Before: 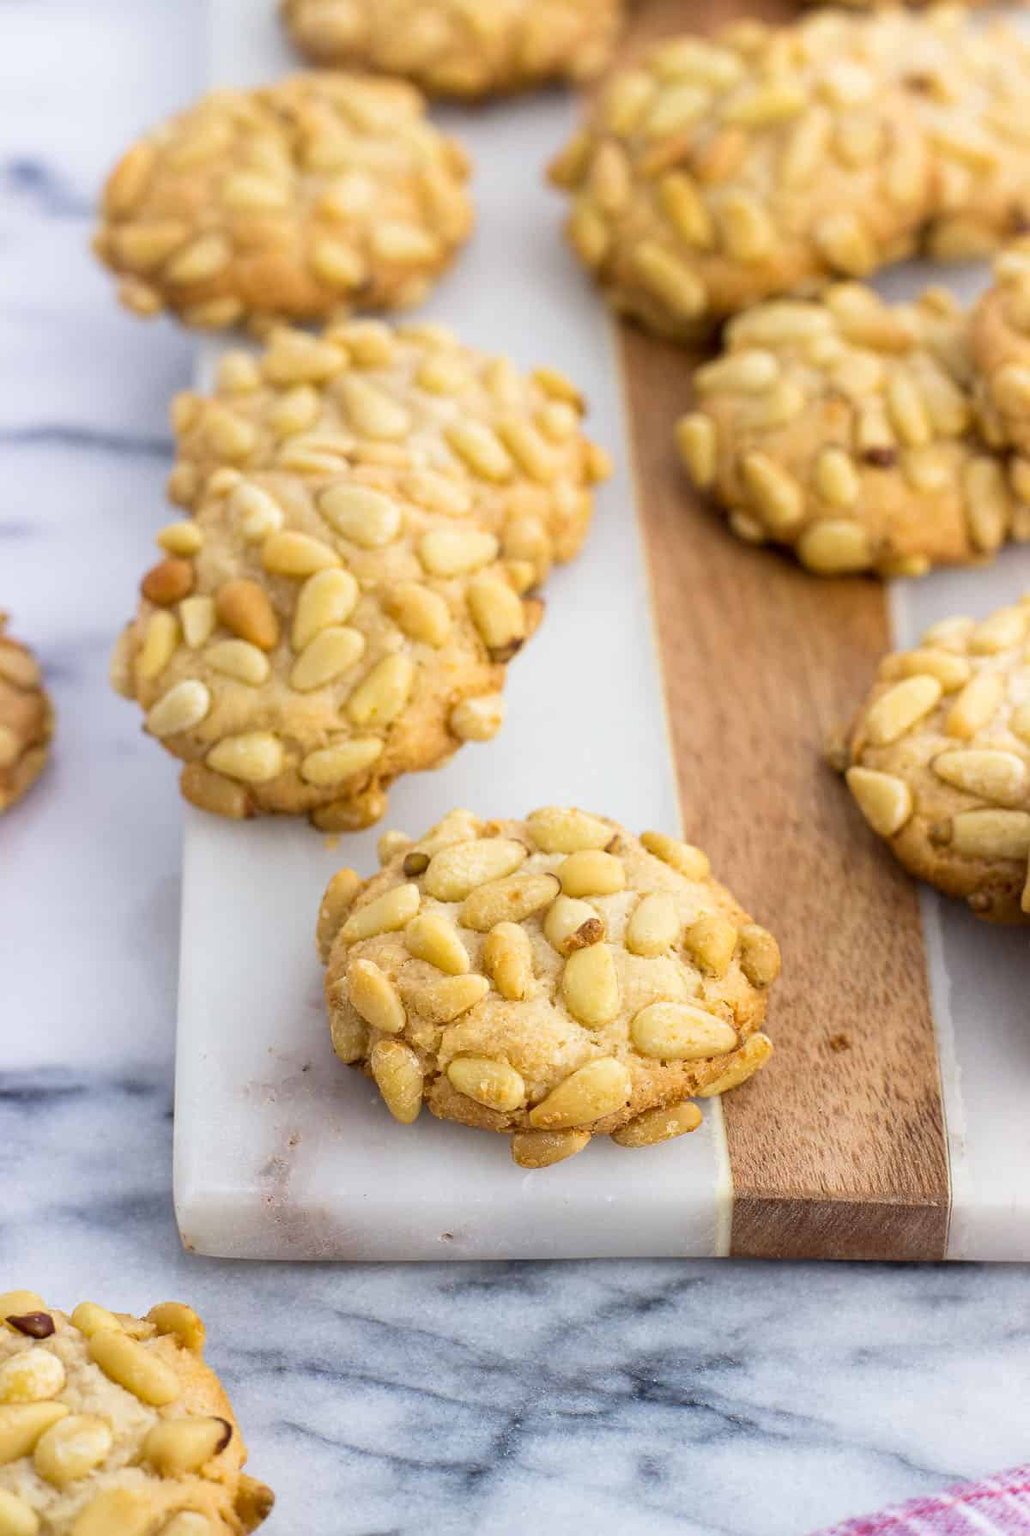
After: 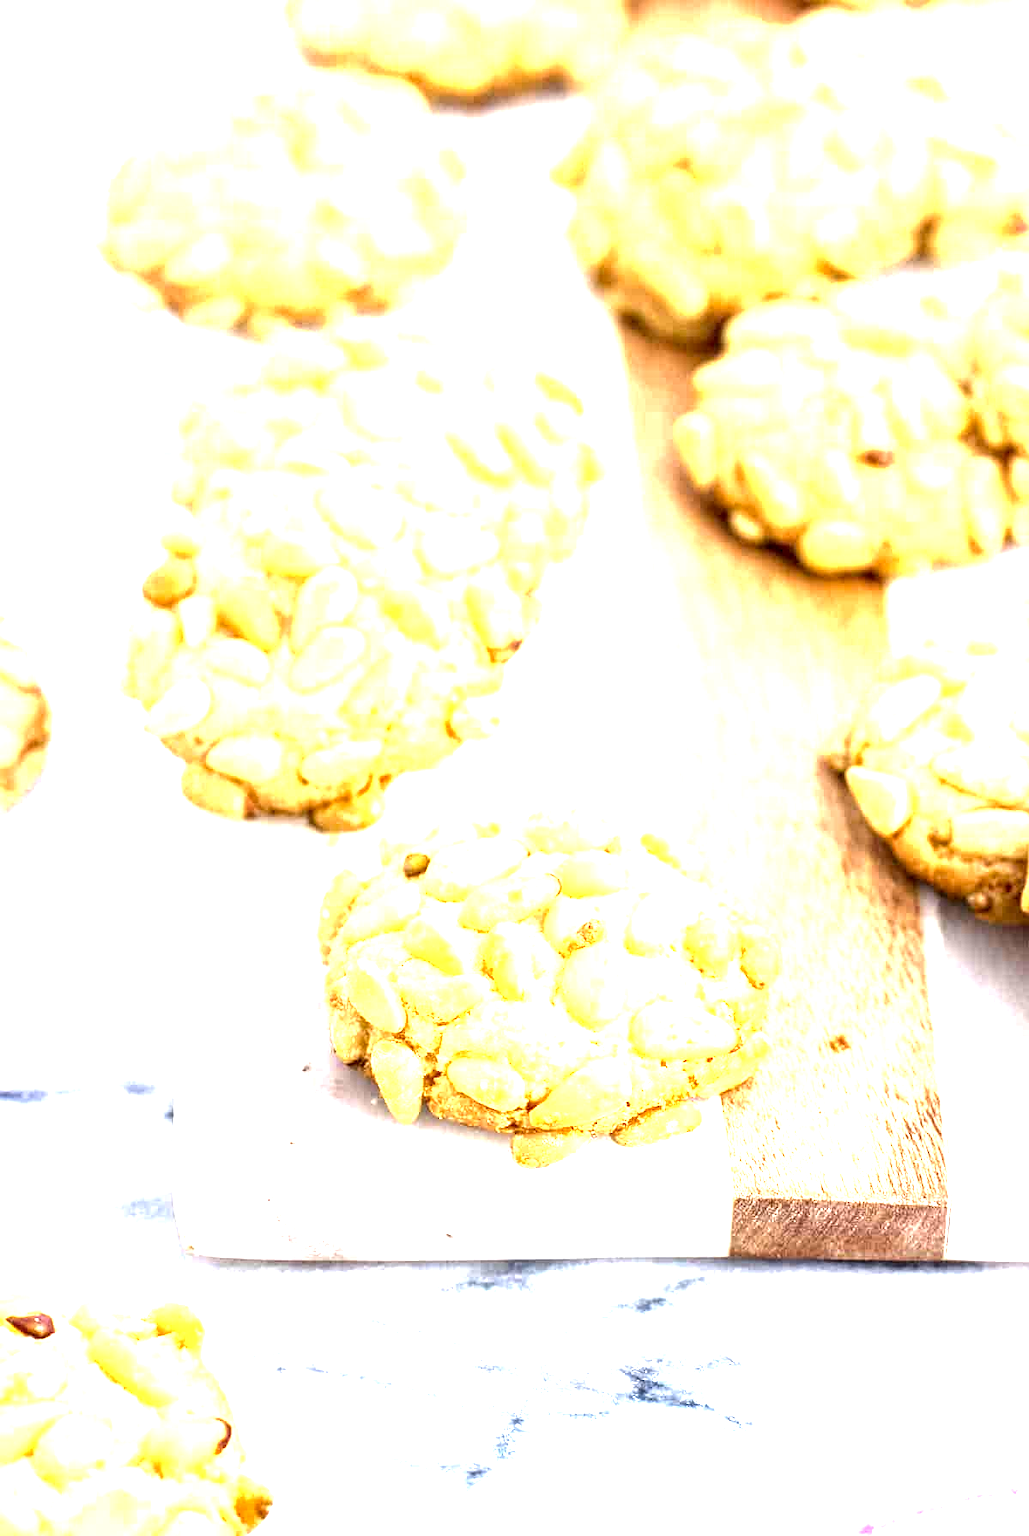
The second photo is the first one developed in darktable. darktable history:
exposure: black level correction 0, exposure 2.416 EV, compensate highlight preservation false
local contrast: highlights 21%, shadows 70%, detail 170%
